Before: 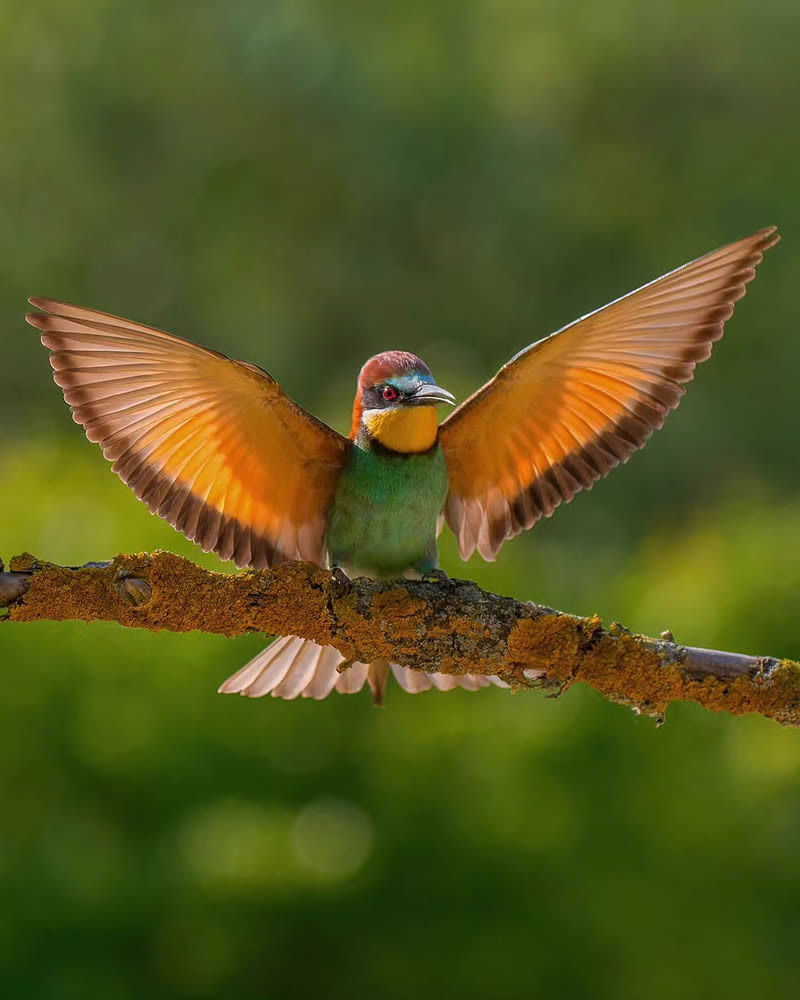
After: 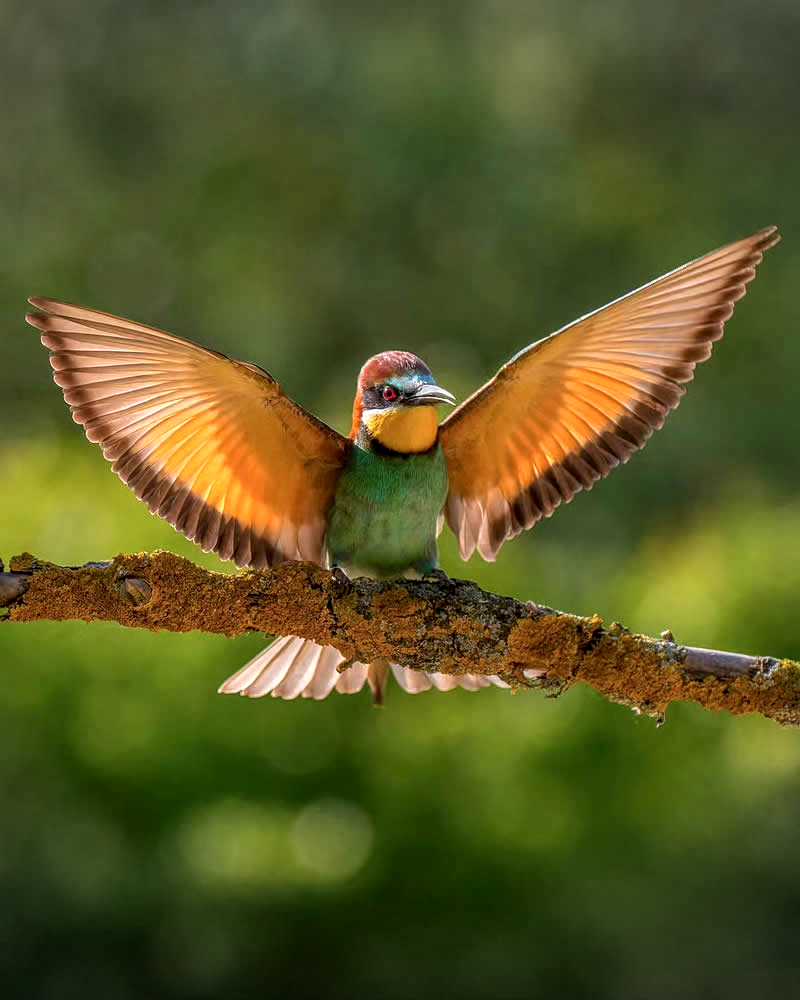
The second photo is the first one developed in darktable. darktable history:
exposure: black level correction 0, exposure 0.199 EV, compensate highlight preservation false
local contrast: detail 150%
vignetting: fall-off start 88.4%, fall-off radius 43.78%, width/height ratio 1.167, unbound false
